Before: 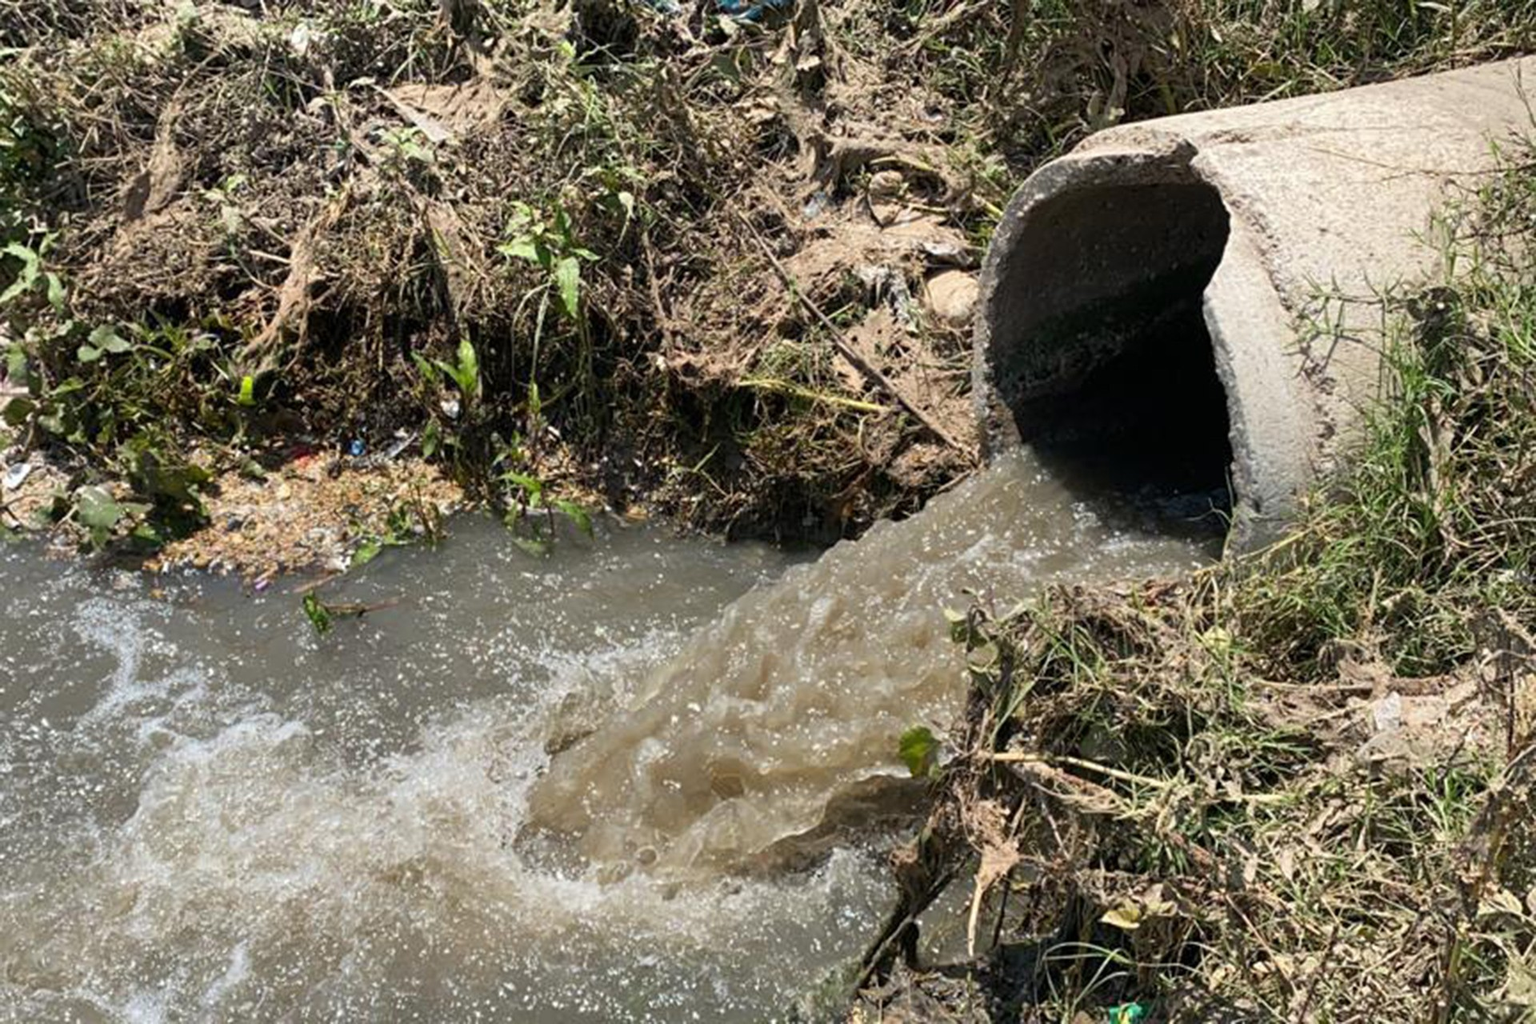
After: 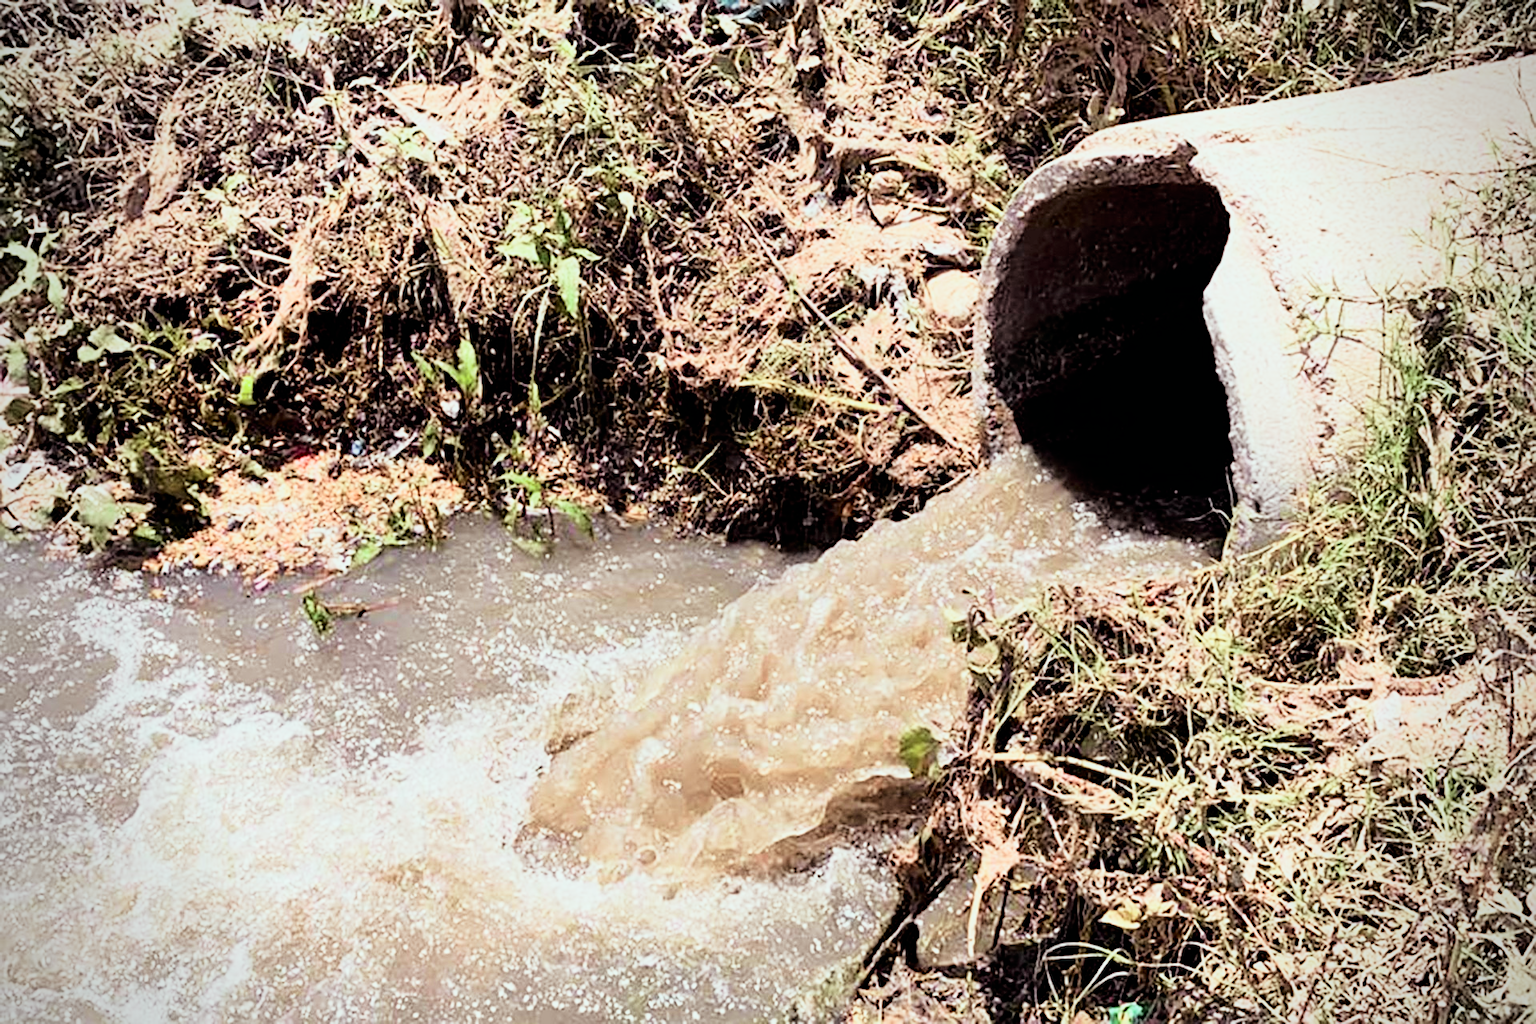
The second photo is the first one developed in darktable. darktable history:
vignetting: on, module defaults
contrast brightness saturation: saturation -0.05
tone curve: curves: ch0 [(0, 0) (0.058, 0.027) (0.214, 0.183) (0.304, 0.288) (0.561, 0.554) (0.687, 0.677) (0.768, 0.768) (0.858, 0.861) (0.986, 0.957)]; ch1 [(0, 0) (0.172, 0.123) (0.312, 0.296) (0.437, 0.429) (0.471, 0.469) (0.502, 0.5) (0.513, 0.515) (0.583, 0.604) (0.631, 0.659) (0.703, 0.721) (0.889, 0.924) (1, 1)]; ch2 [(0, 0) (0.411, 0.424) (0.485, 0.497) (0.502, 0.5) (0.517, 0.511) (0.566, 0.573) (0.622, 0.613) (0.709, 0.677) (1, 1)], color space Lab, independent channels, preserve colors none
exposure: black level correction 0, exposure 1.2 EV, compensate exposure bias true, compensate highlight preservation false
rgb levels: mode RGB, independent channels, levels [[0, 0.474, 1], [0, 0.5, 1], [0, 0.5, 1]]
sharpen: on, module defaults
filmic rgb: black relative exposure -5 EV, hardness 2.88, contrast 1.4
